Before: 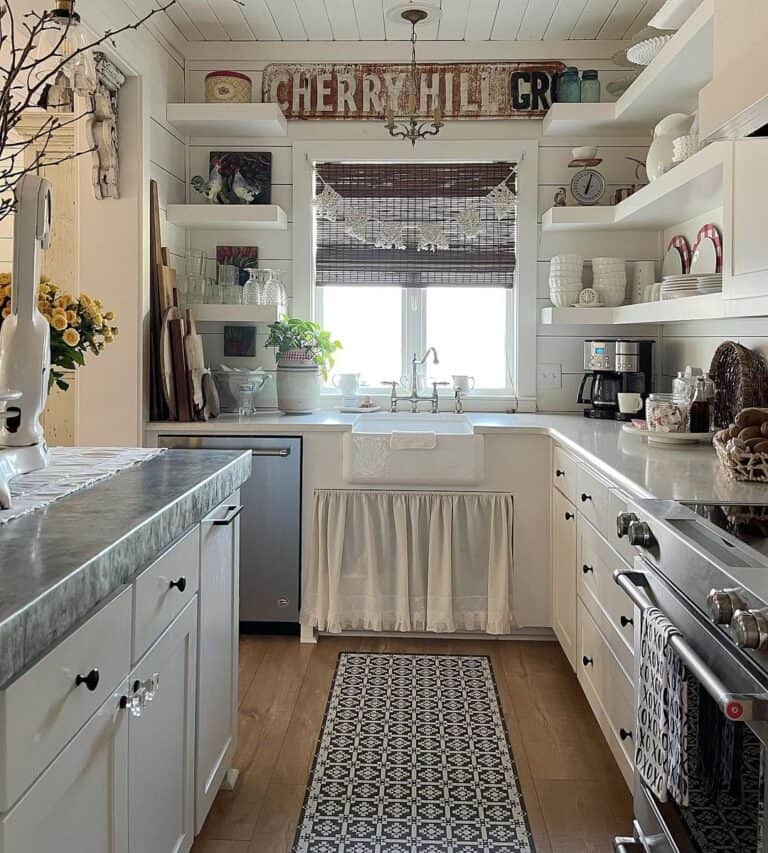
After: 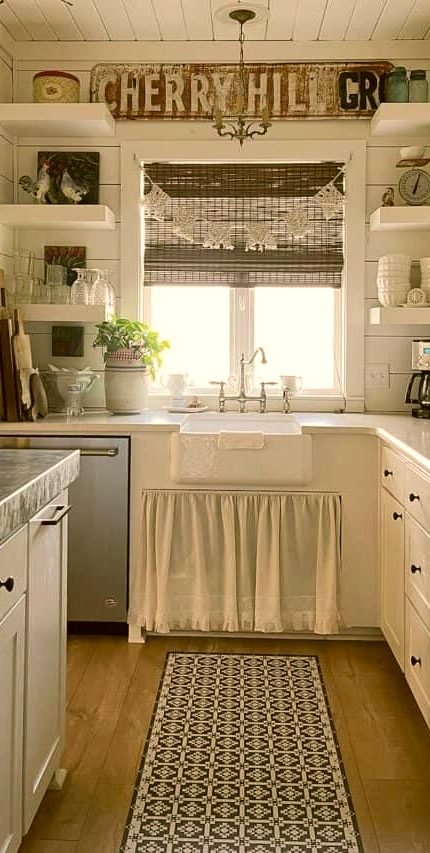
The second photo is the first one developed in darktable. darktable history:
crop and rotate: left 22.466%, right 21.477%
exposure: exposure 0.198 EV, compensate exposure bias true, compensate highlight preservation false
color correction: highlights a* 8.89, highlights b* 15.68, shadows a* -0.366, shadows b* 26.6
